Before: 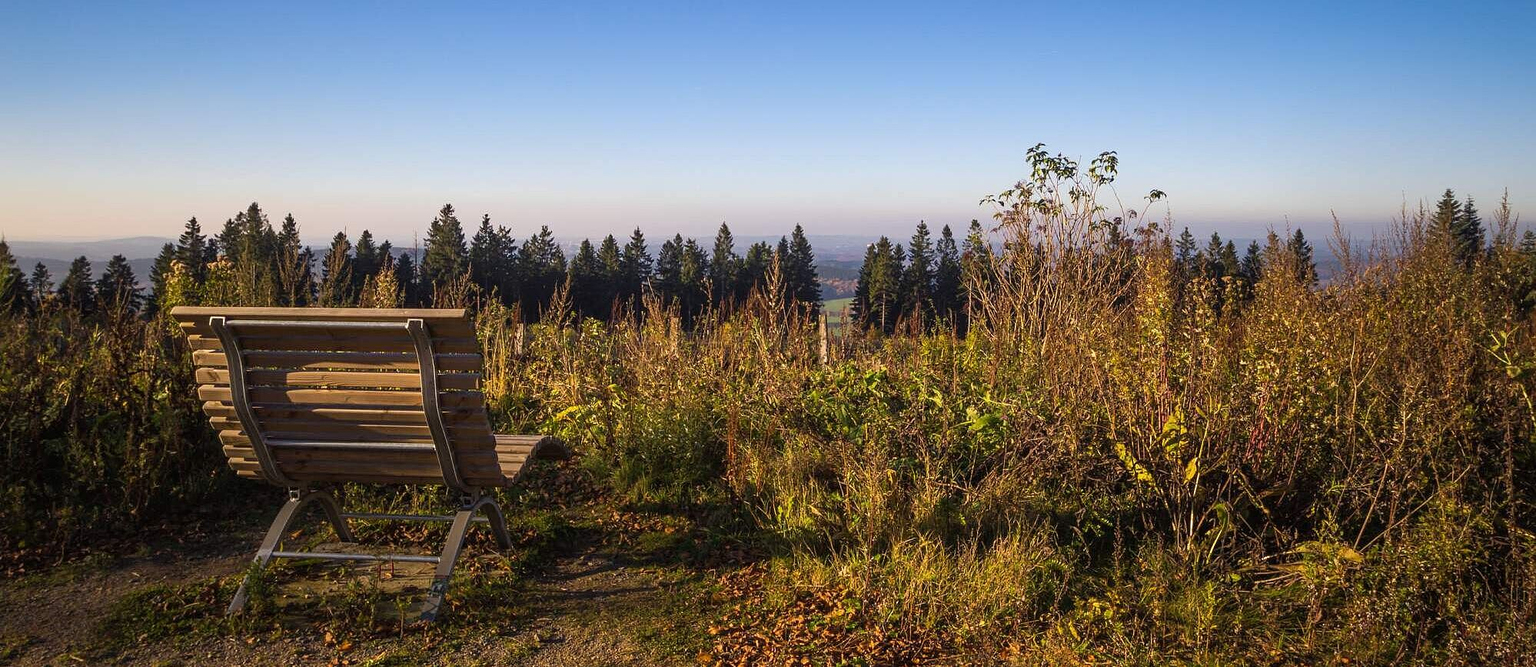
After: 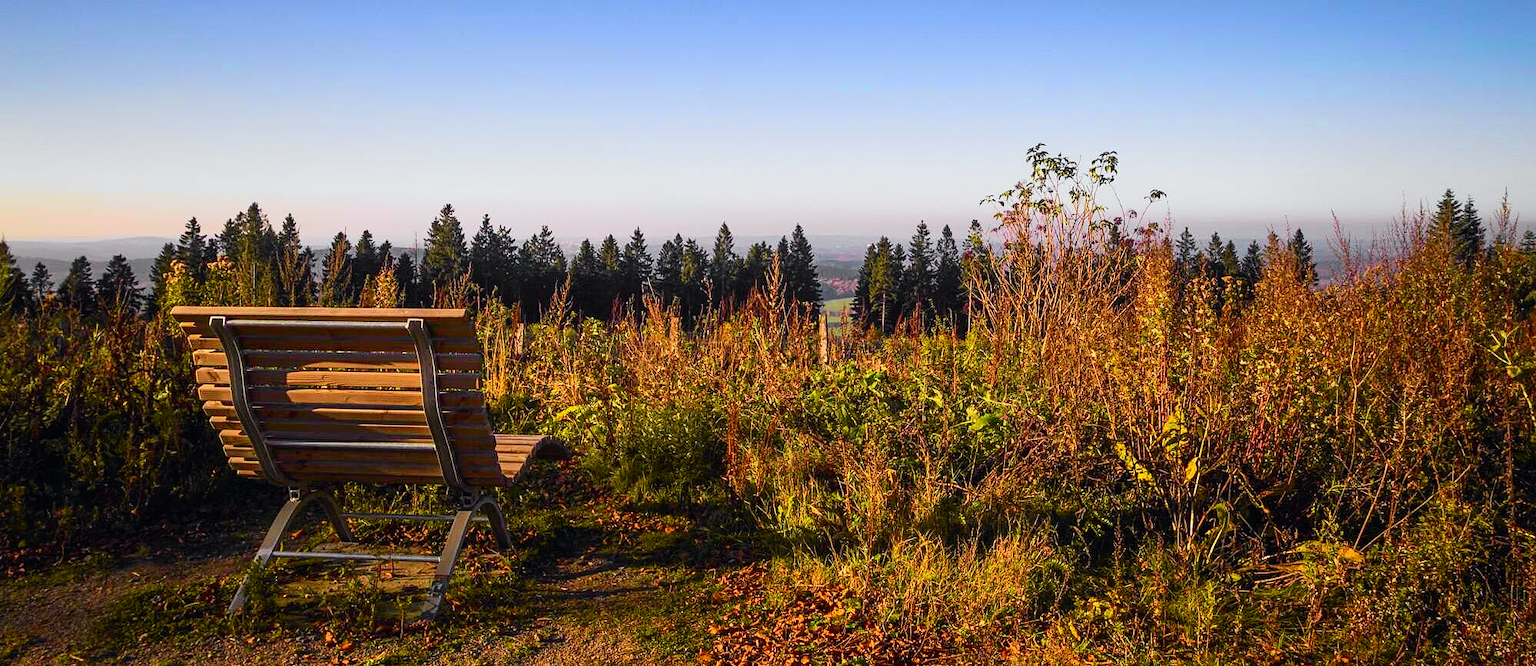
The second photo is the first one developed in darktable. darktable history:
color zones: curves: ch0 [(0.25, 0.5) (0.463, 0.627) (0.484, 0.637) (0.75, 0.5)]
tone curve: curves: ch0 [(0, 0) (0.071, 0.047) (0.266, 0.26) (0.491, 0.552) (0.753, 0.818) (1, 0.983)]; ch1 [(0, 0) (0.346, 0.307) (0.408, 0.369) (0.463, 0.443) (0.482, 0.493) (0.502, 0.5) (0.517, 0.518) (0.546, 0.587) (0.588, 0.643) (0.651, 0.709) (1, 1)]; ch2 [(0, 0) (0.346, 0.34) (0.434, 0.46) (0.485, 0.494) (0.5, 0.494) (0.517, 0.503) (0.535, 0.545) (0.583, 0.634) (0.625, 0.686) (1, 1)], color space Lab, independent channels, preserve colors none
